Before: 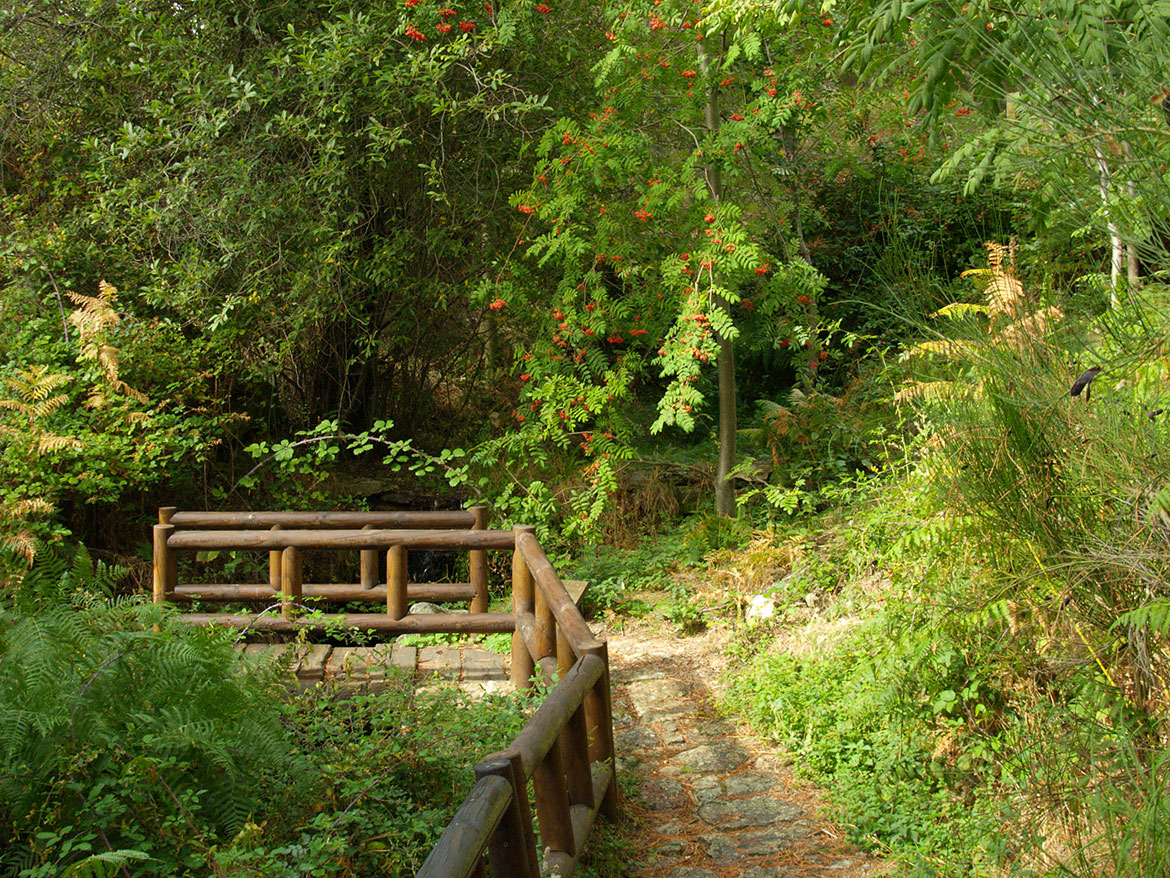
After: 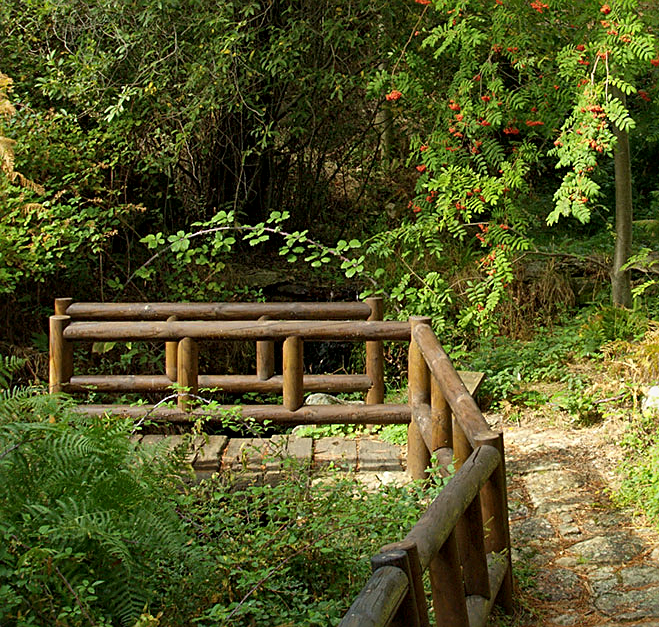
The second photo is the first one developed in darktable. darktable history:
crop: left 8.966%, top 23.852%, right 34.699%, bottom 4.703%
local contrast: mode bilateral grid, contrast 20, coarseness 50, detail 140%, midtone range 0.2
sharpen: on, module defaults
exposure: exposure -0.153 EV, compensate highlight preservation false
